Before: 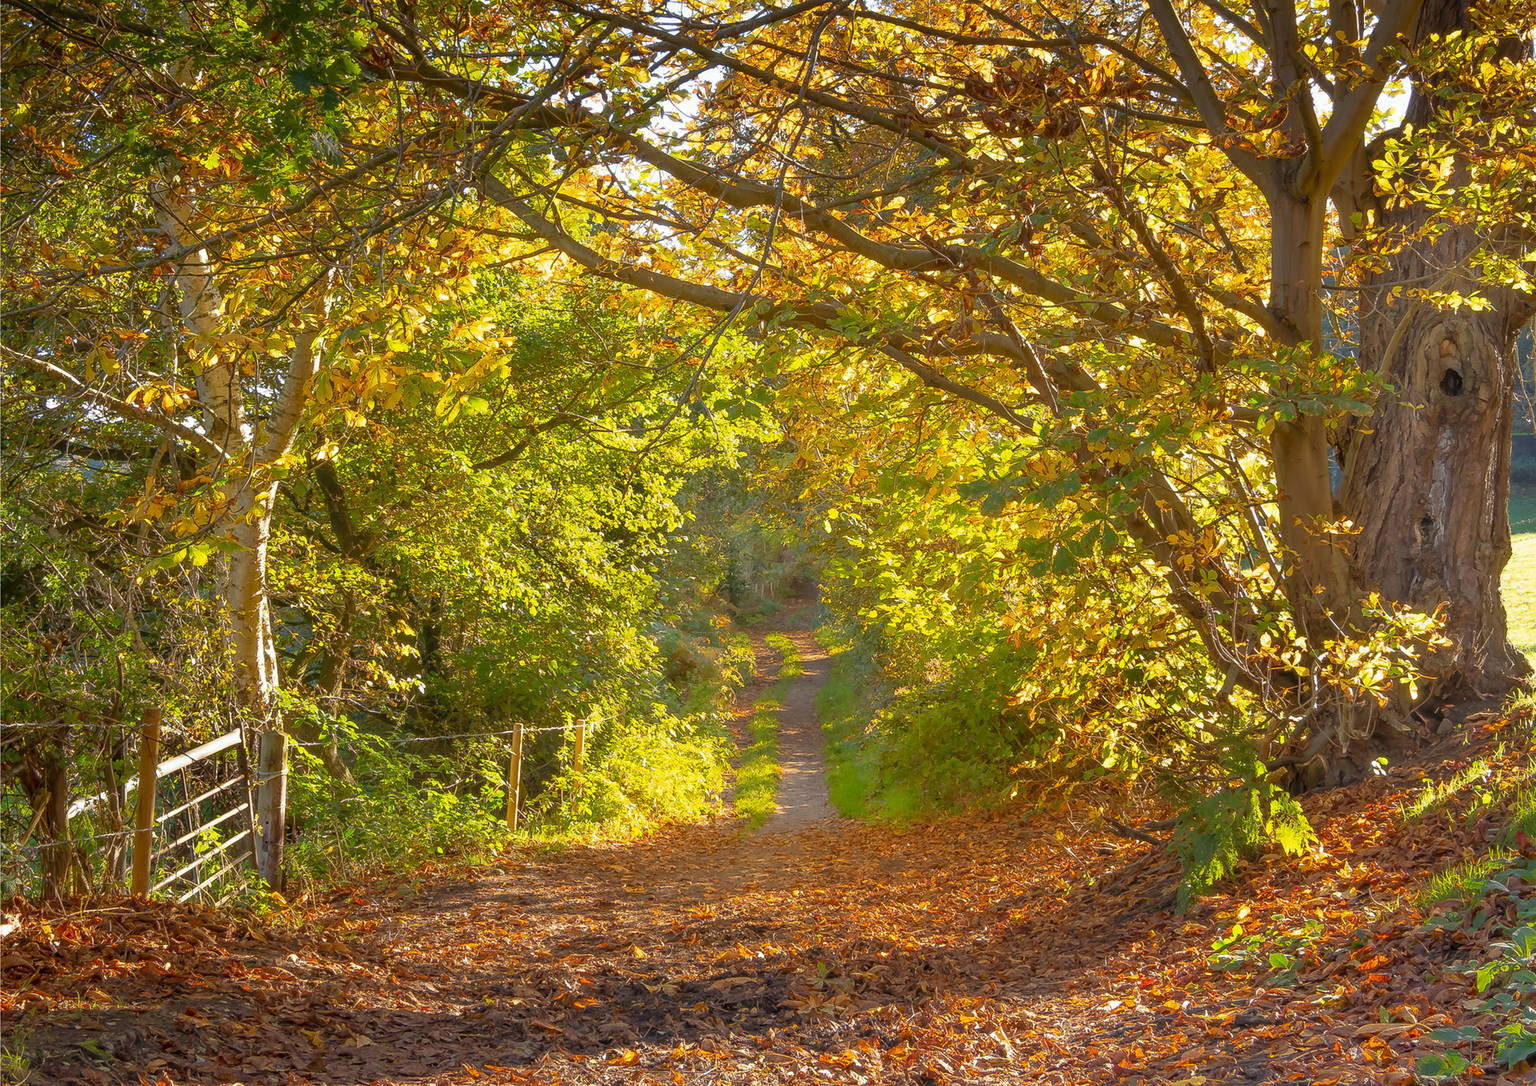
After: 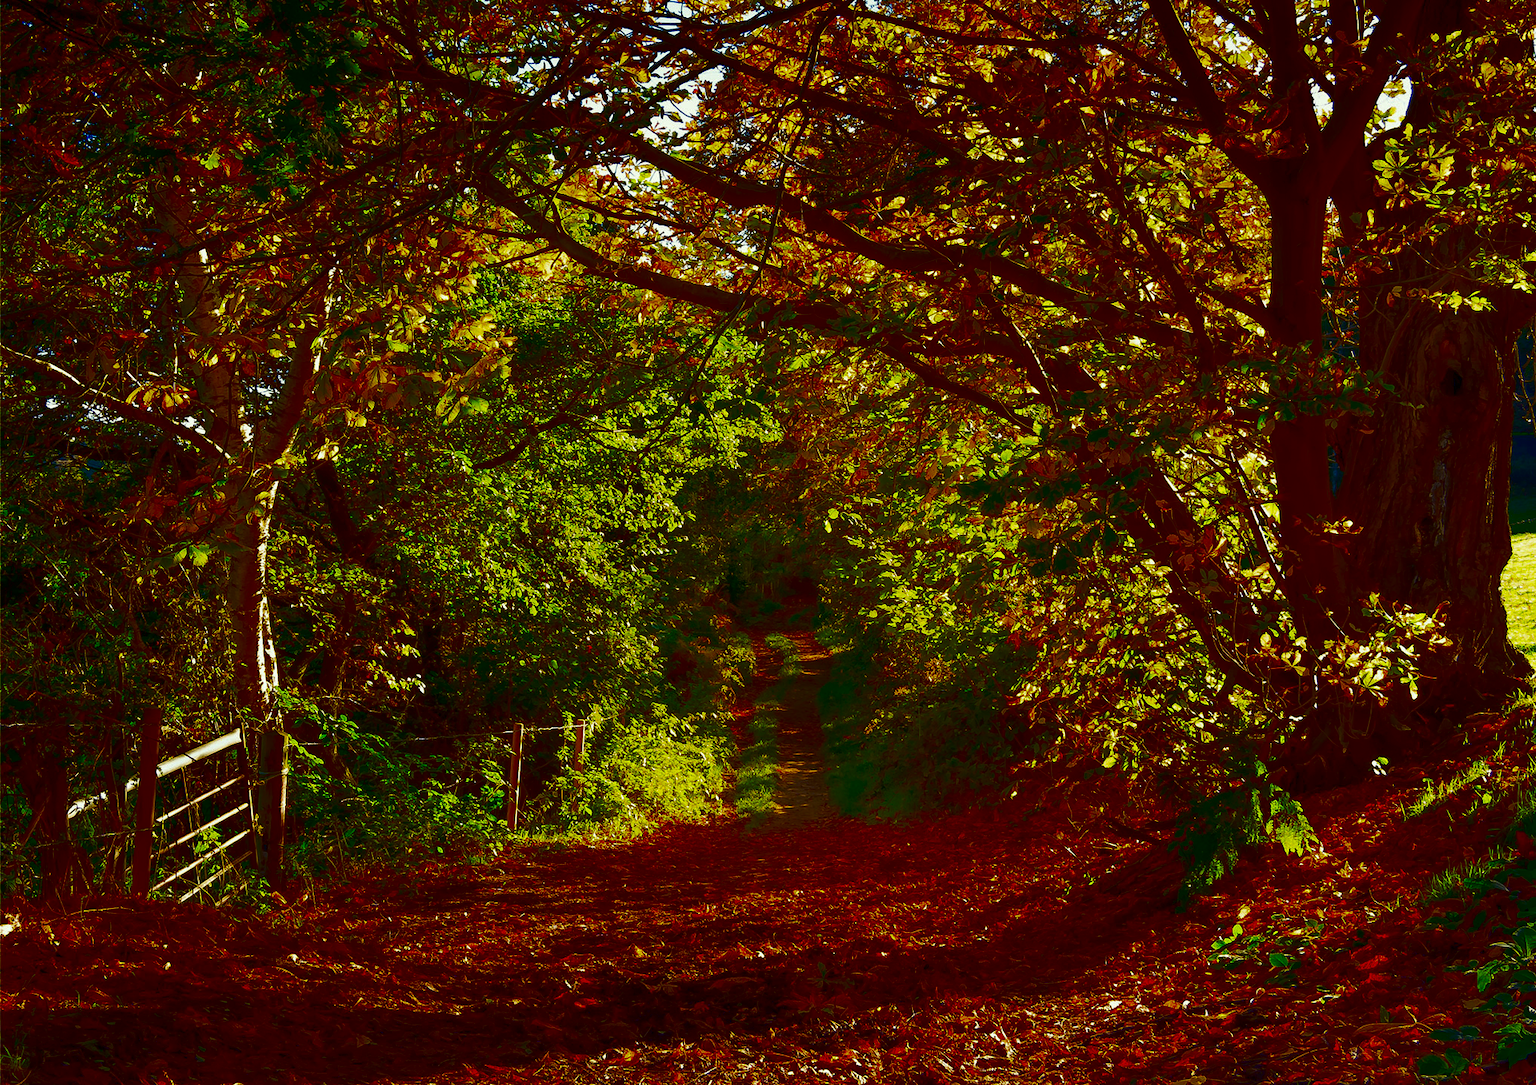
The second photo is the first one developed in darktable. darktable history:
color correction: highlights a* -4.32, highlights b* 6.51
contrast brightness saturation: brightness -0.992, saturation 0.997
